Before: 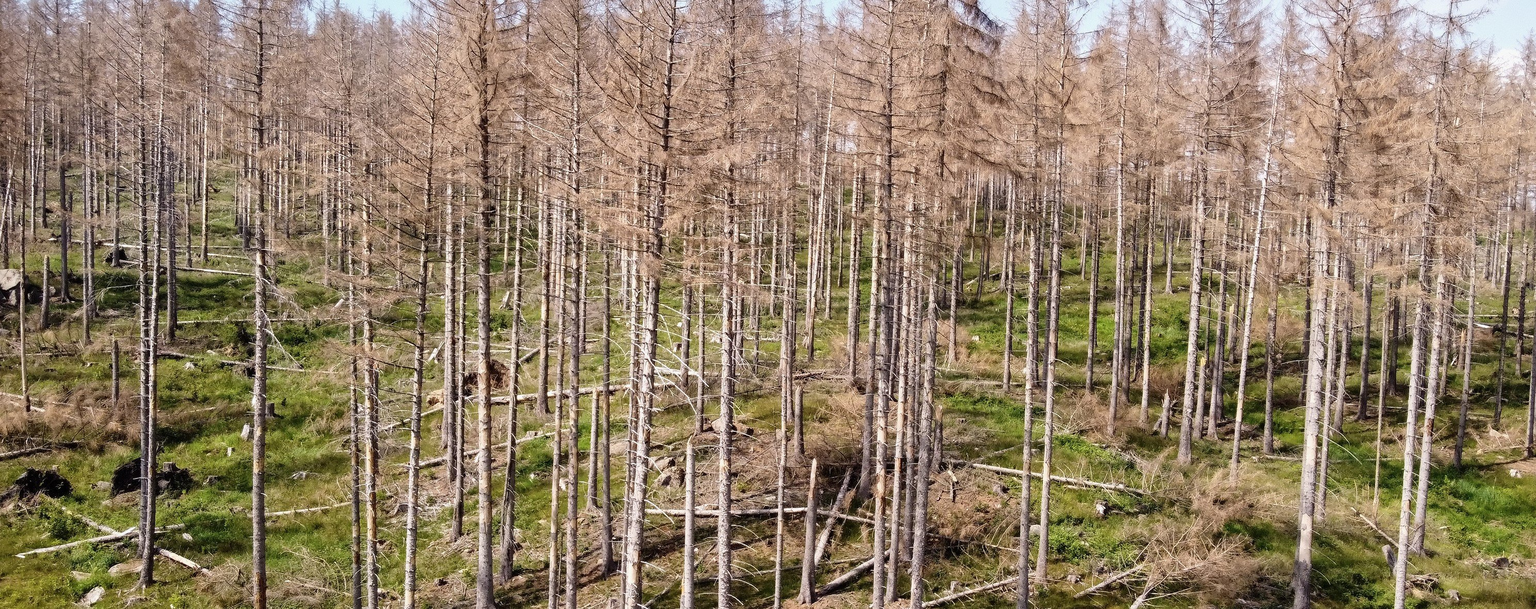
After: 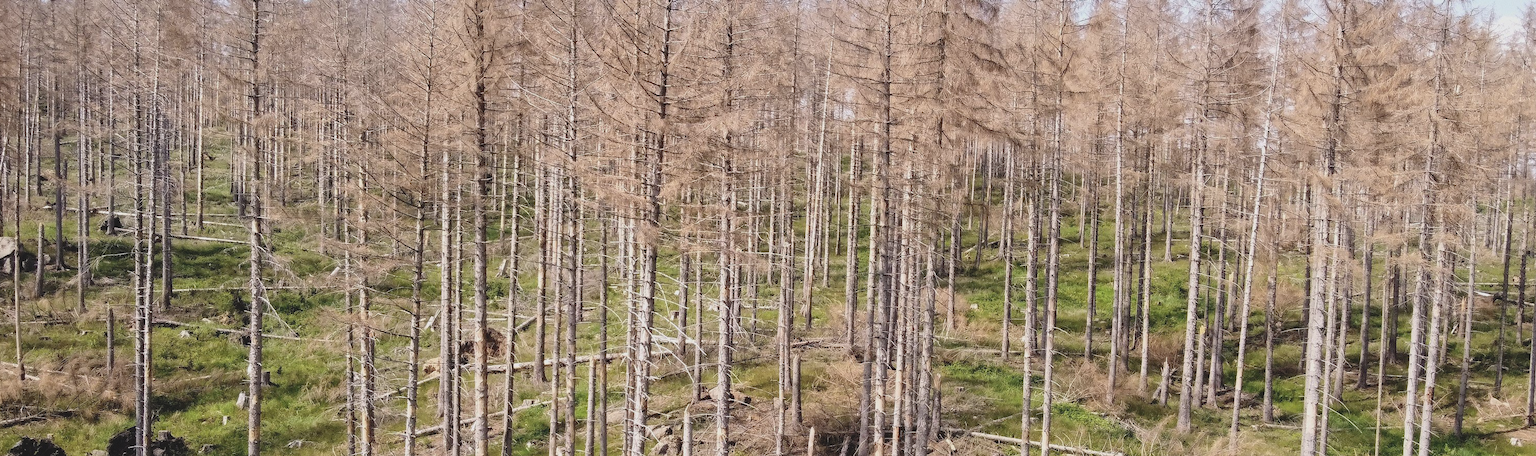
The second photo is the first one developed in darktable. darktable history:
crop: left 0.387%, top 5.469%, bottom 19.809%
contrast brightness saturation: contrast -0.15, brightness 0.05, saturation -0.12
